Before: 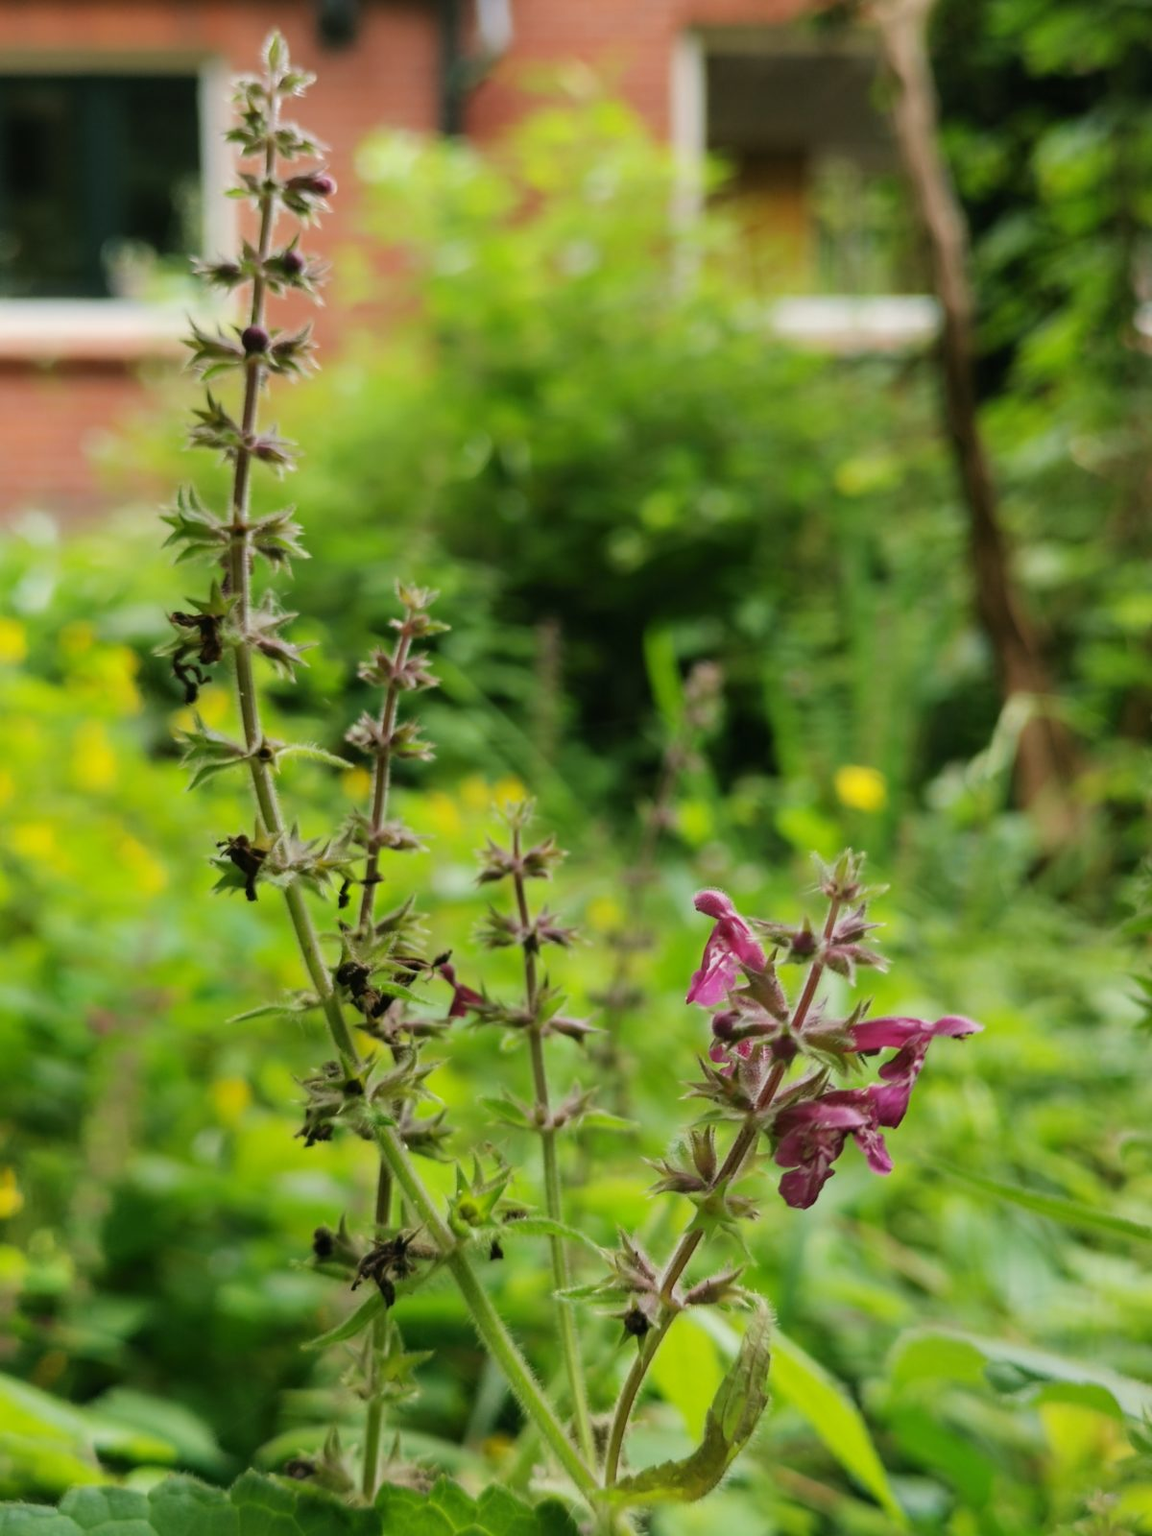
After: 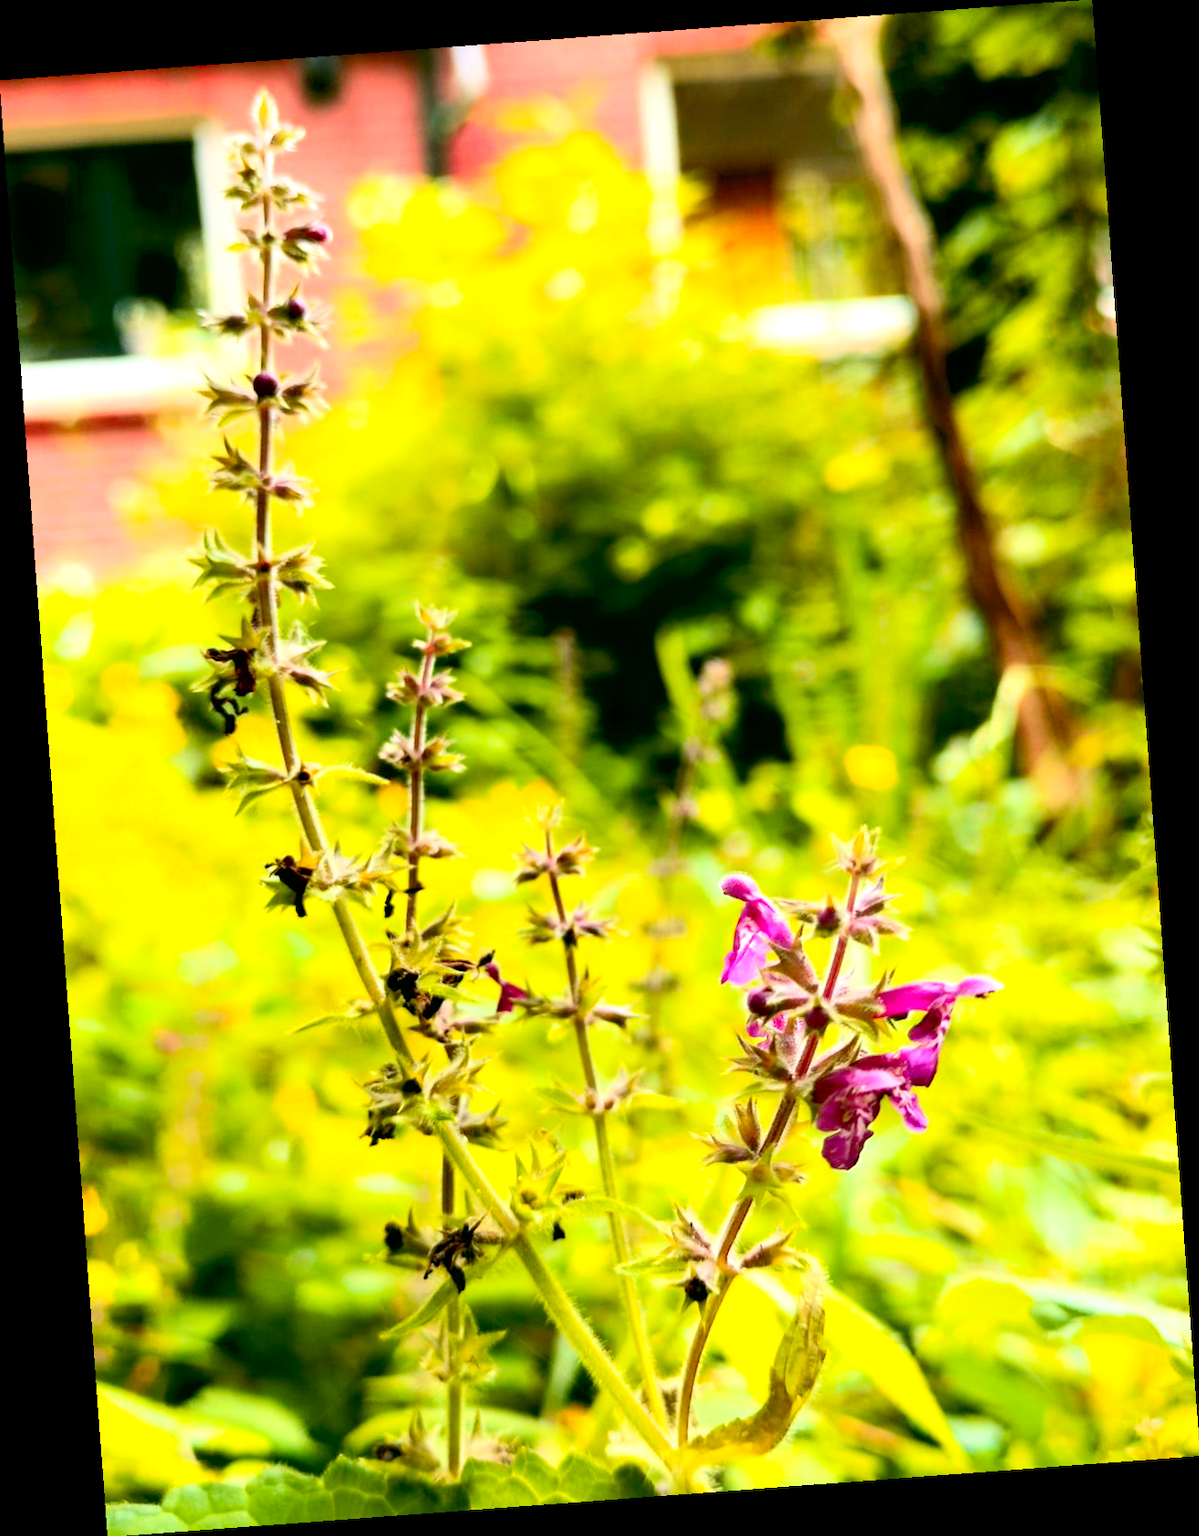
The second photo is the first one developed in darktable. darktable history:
exposure: black level correction 0.011, exposure 1.088 EV, compensate exposure bias true, compensate highlight preservation false
color zones: curves: ch1 [(0.239, 0.552) (0.75, 0.5)]; ch2 [(0.25, 0.462) (0.749, 0.457)], mix 25.94%
contrast brightness saturation: contrast 0.23, brightness 0.1, saturation 0.29
rotate and perspective: rotation -4.25°, automatic cropping off
